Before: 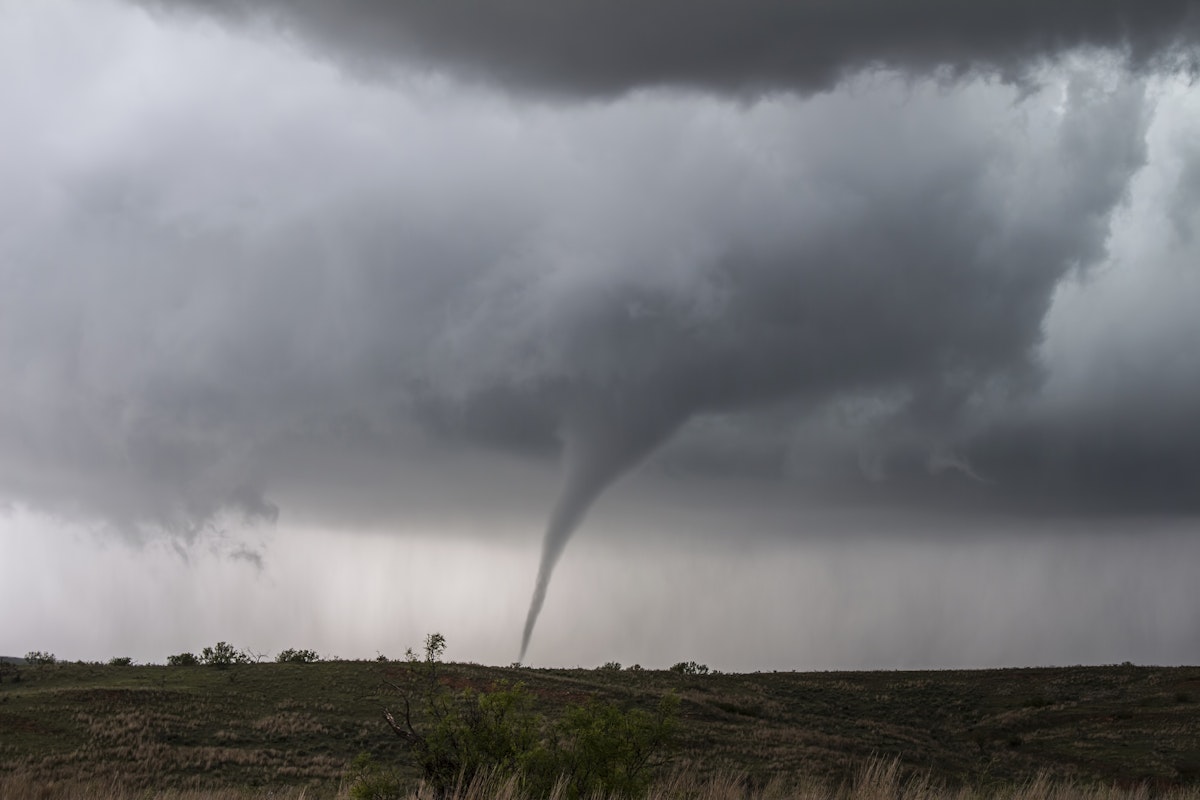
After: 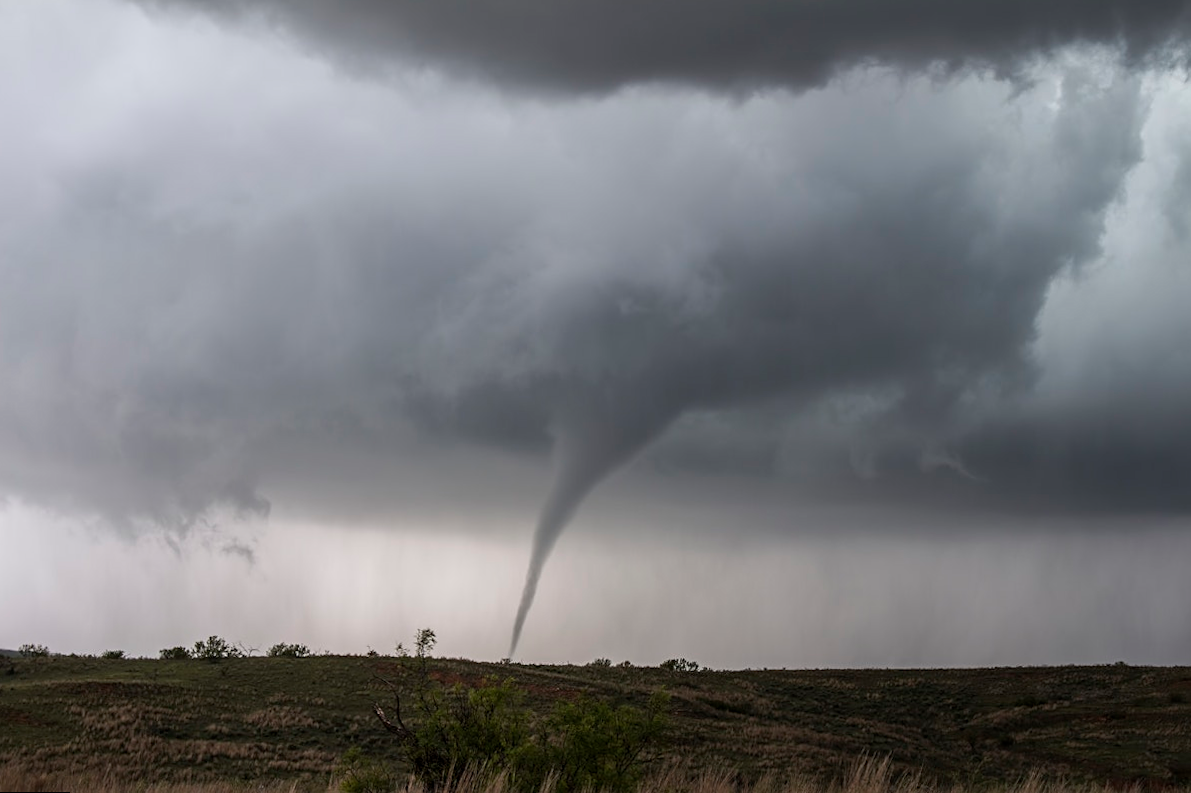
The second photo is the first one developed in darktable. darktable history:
sharpen: amount 0.2
rotate and perspective: rotation 0.192°, lens shift (horizontal) -0.015, crop left 0.005, crop right 0.996, crop top 0.006, crop bottom 0.99
